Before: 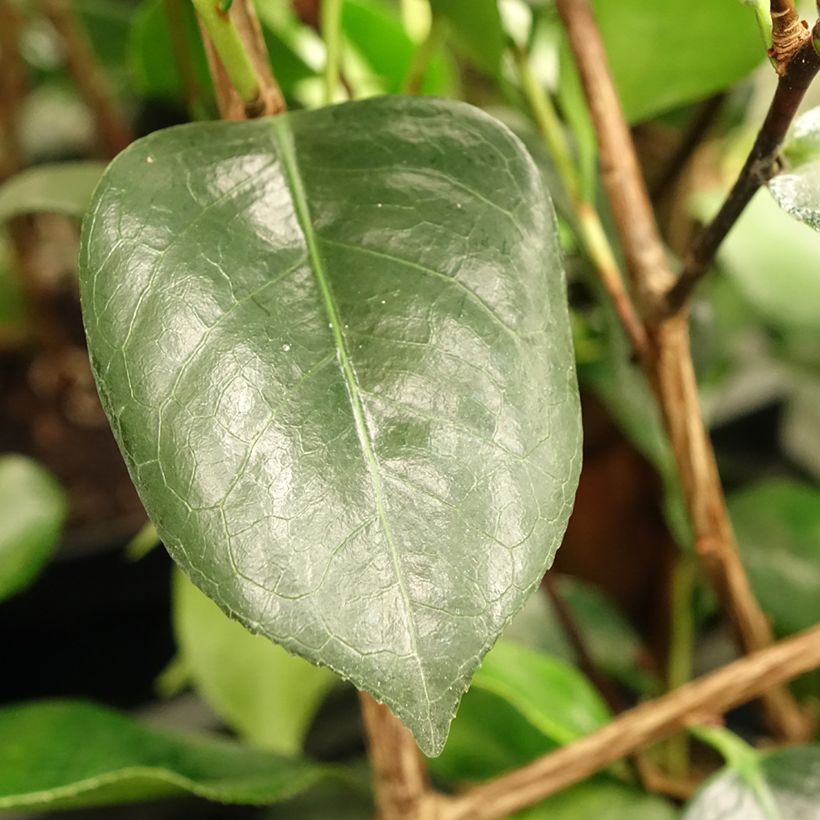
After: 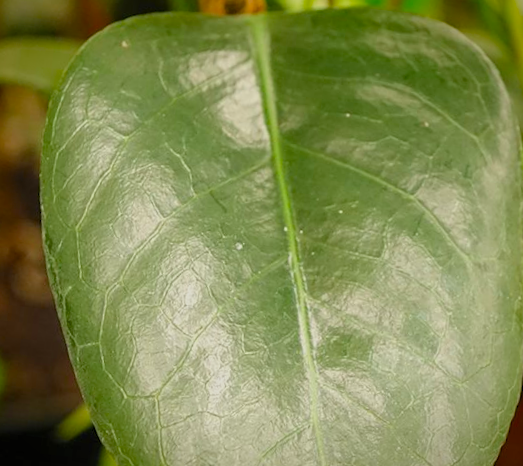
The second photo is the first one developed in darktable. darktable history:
vignetting: saturation 0.384, automatic ratio true
levels: white 99.91%, levels [0.062, 0.494, 0.925]
color balance rgb: linear chroma grading › global chroma 0.924%, perceptual saturation grading › global saturation 19.992%, contrast -29.553%
crop and rotate: angle -6.45°, left 2.126%, top 6.673%, right 27.28%, bottom 30.399%
